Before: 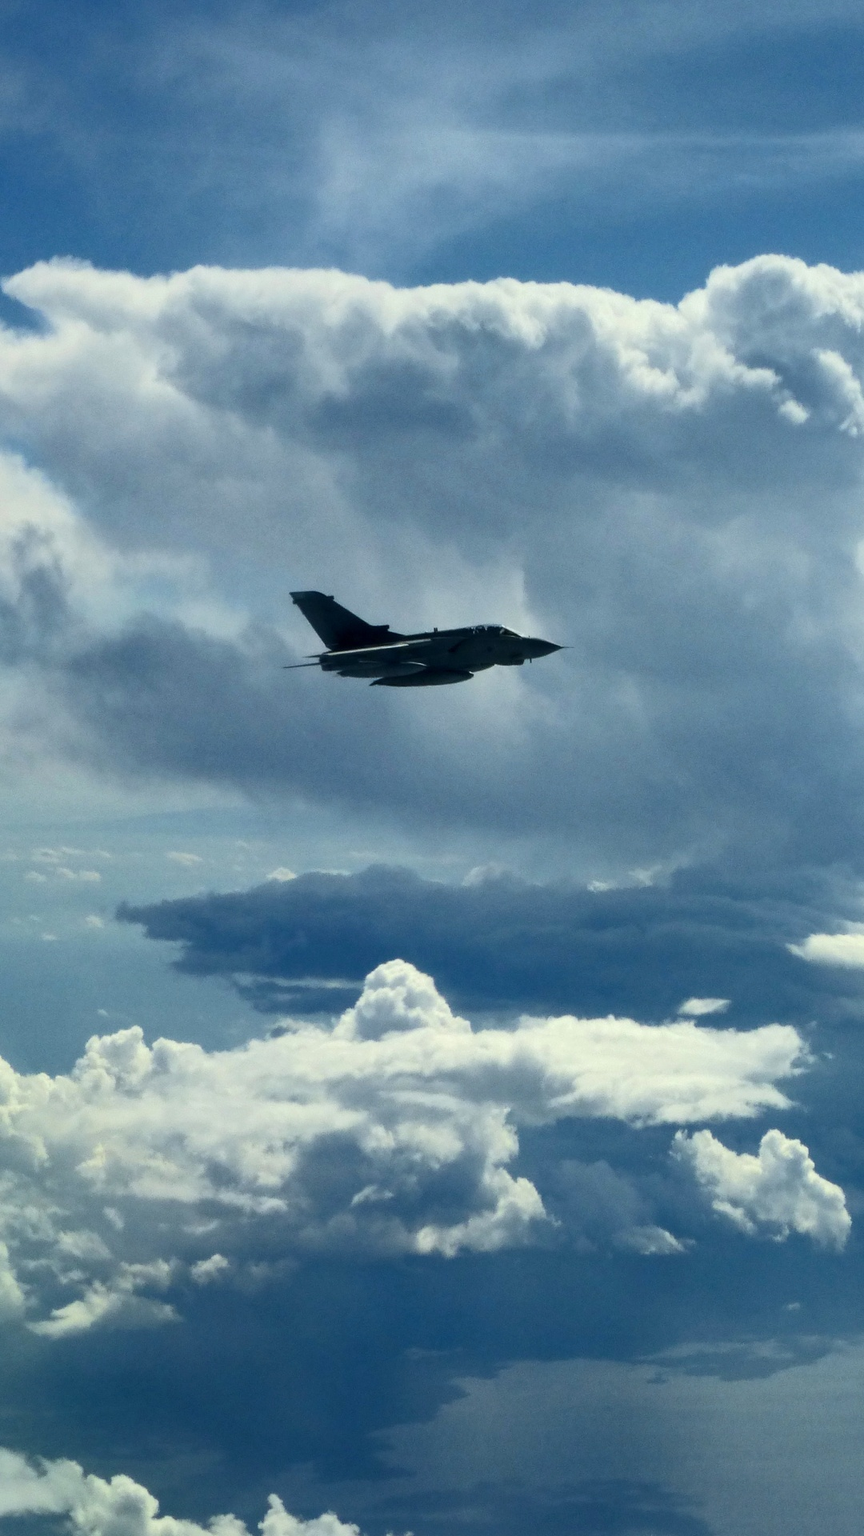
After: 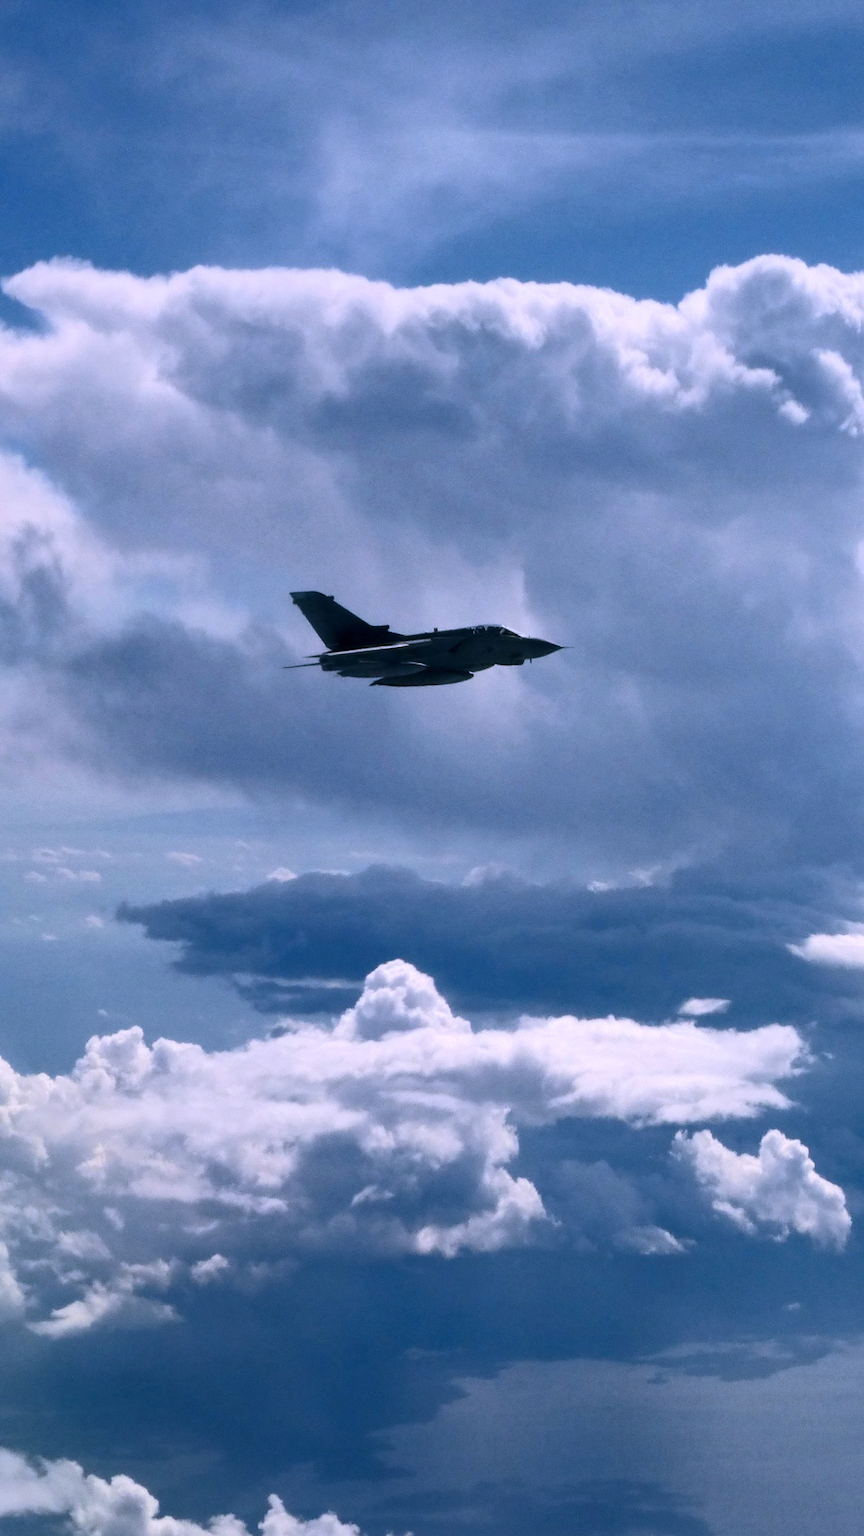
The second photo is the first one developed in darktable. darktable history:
color correction: highlights a* 15.12, highlights b* -24.42
